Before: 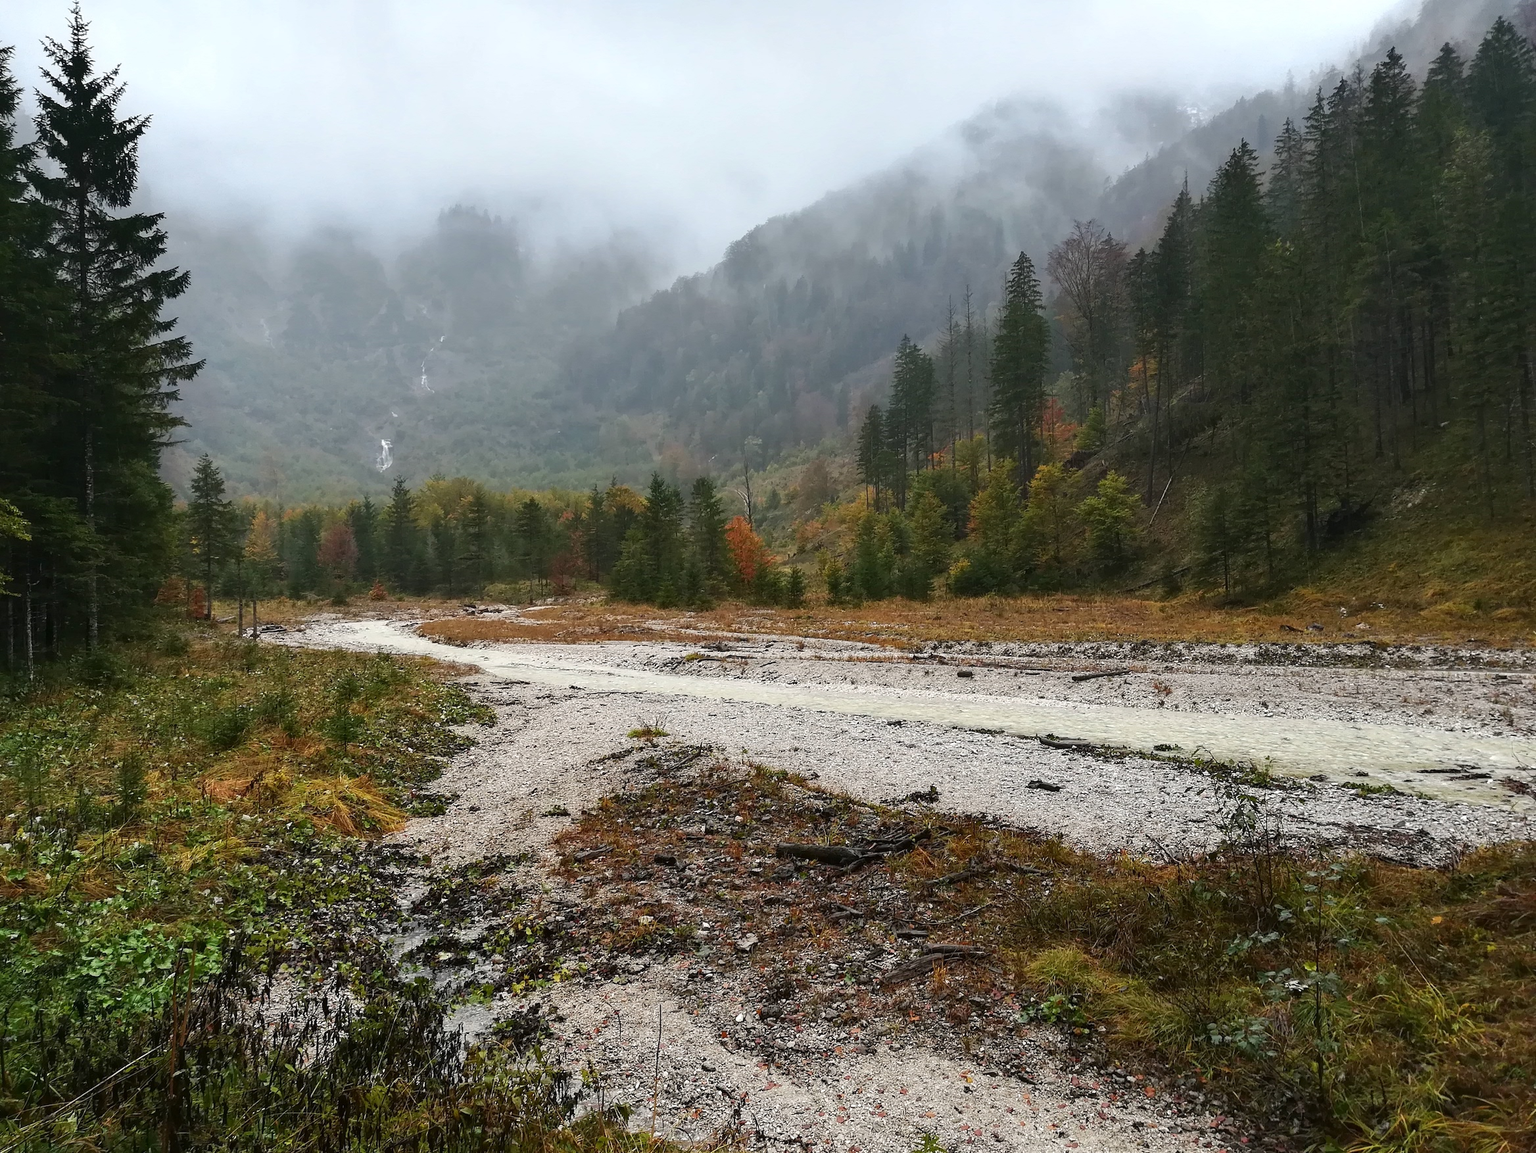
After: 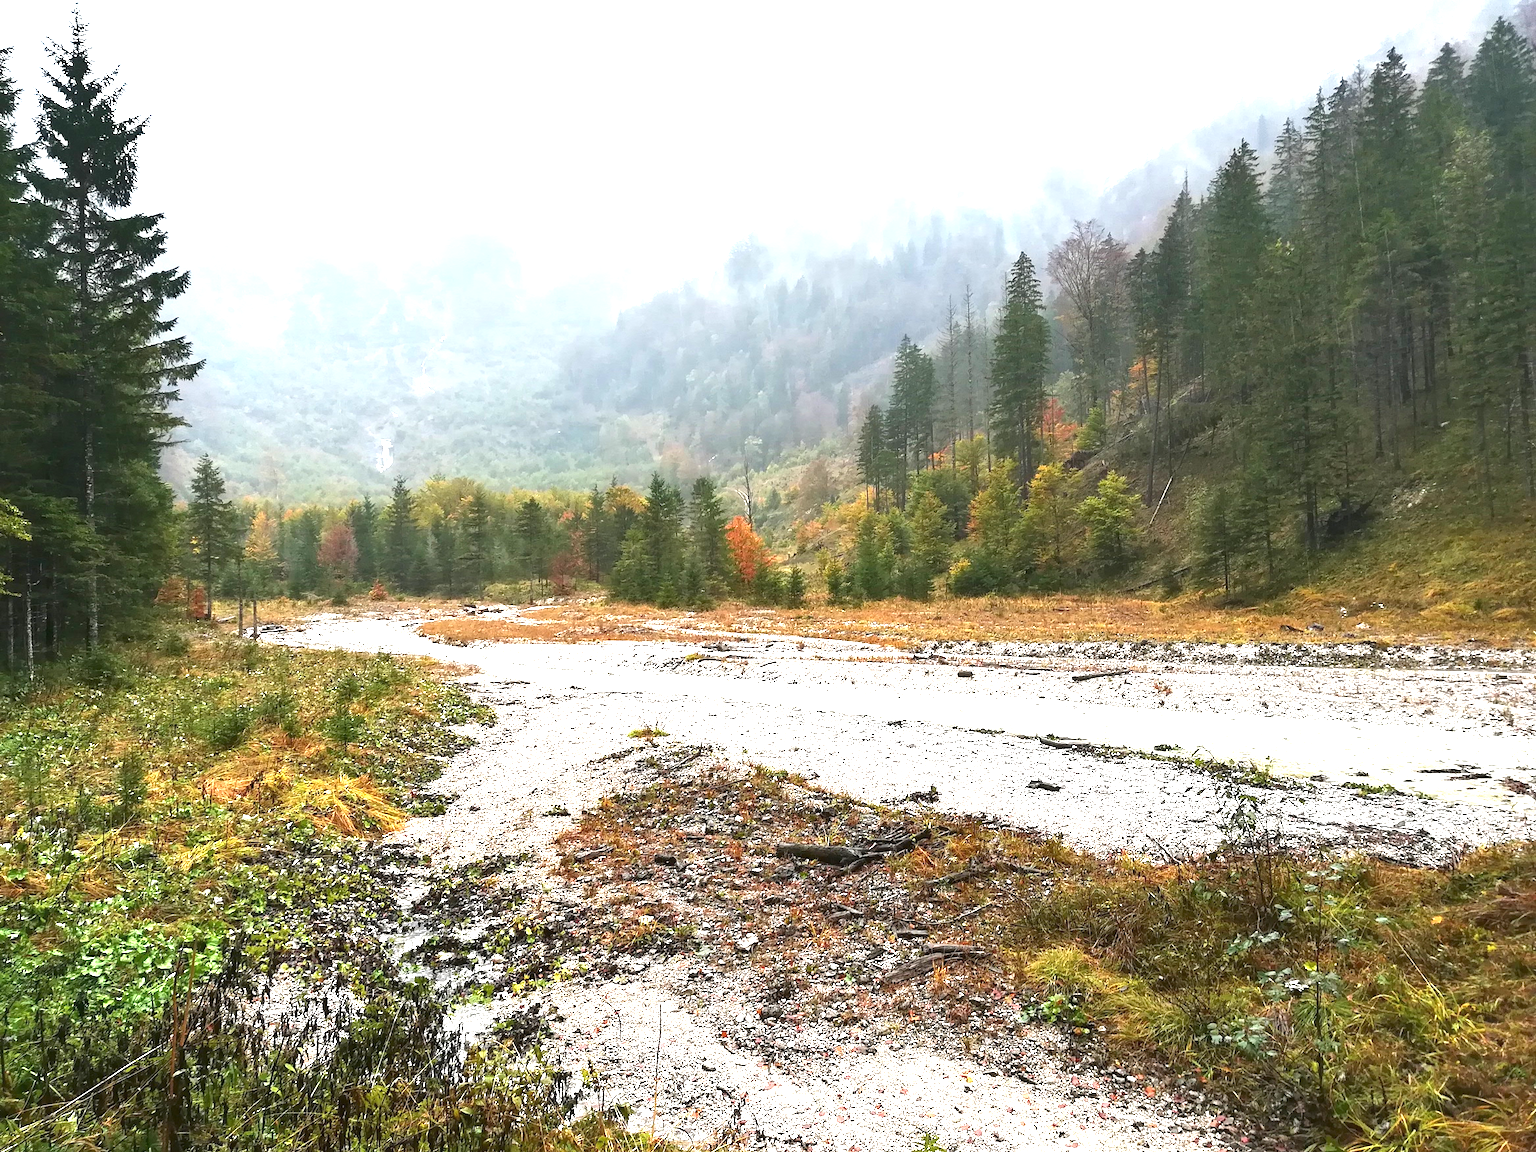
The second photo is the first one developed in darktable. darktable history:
exposure: black level correction 0, exposure 1.753 EV, compensate exposure bias true, compensate highlight preservation false
